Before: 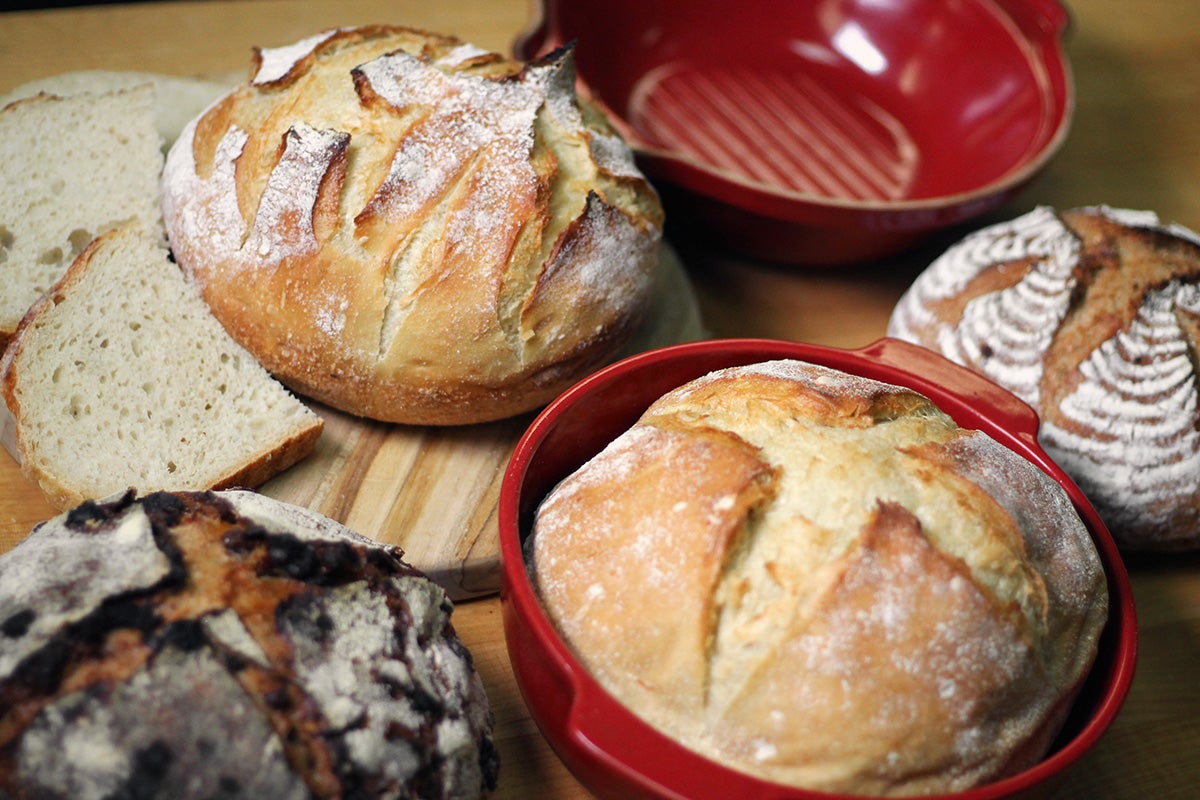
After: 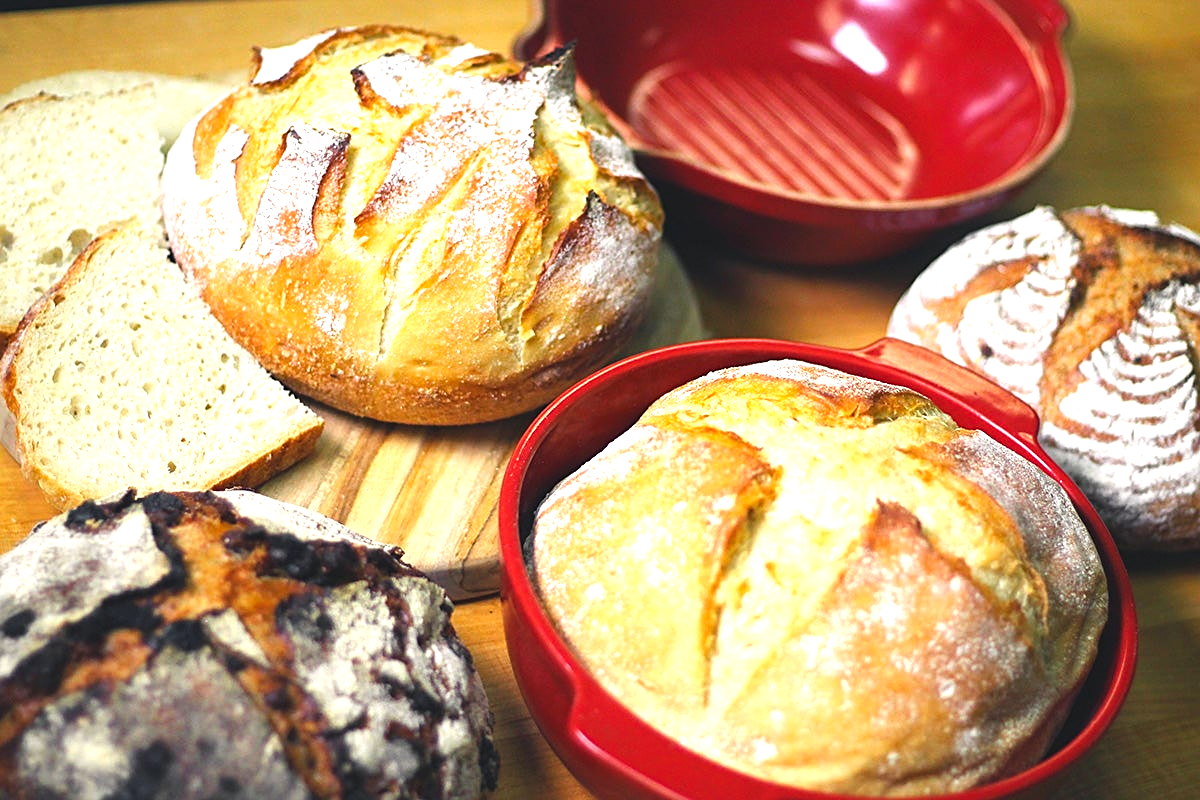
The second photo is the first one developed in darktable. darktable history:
color balance rgb: shadows lift › chroma 2.007%, shadows lift › hue 248.66°, perceptual saturation grading › global saturation -0.078%, global vibrance 45.376%
exposure: black level correction -0.005, exposure 1.005 EV, compensate exposure bias true, compensate highlight preservation false
sharpen: on, module defaults
